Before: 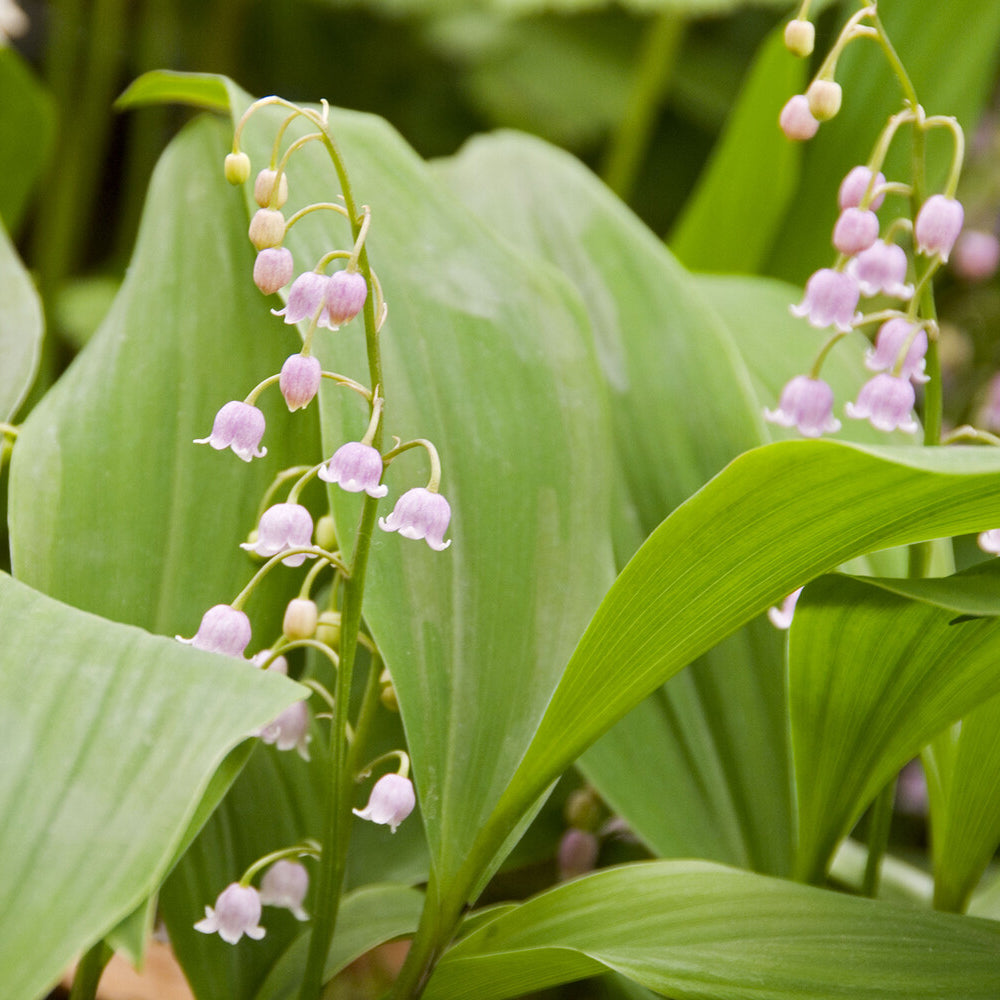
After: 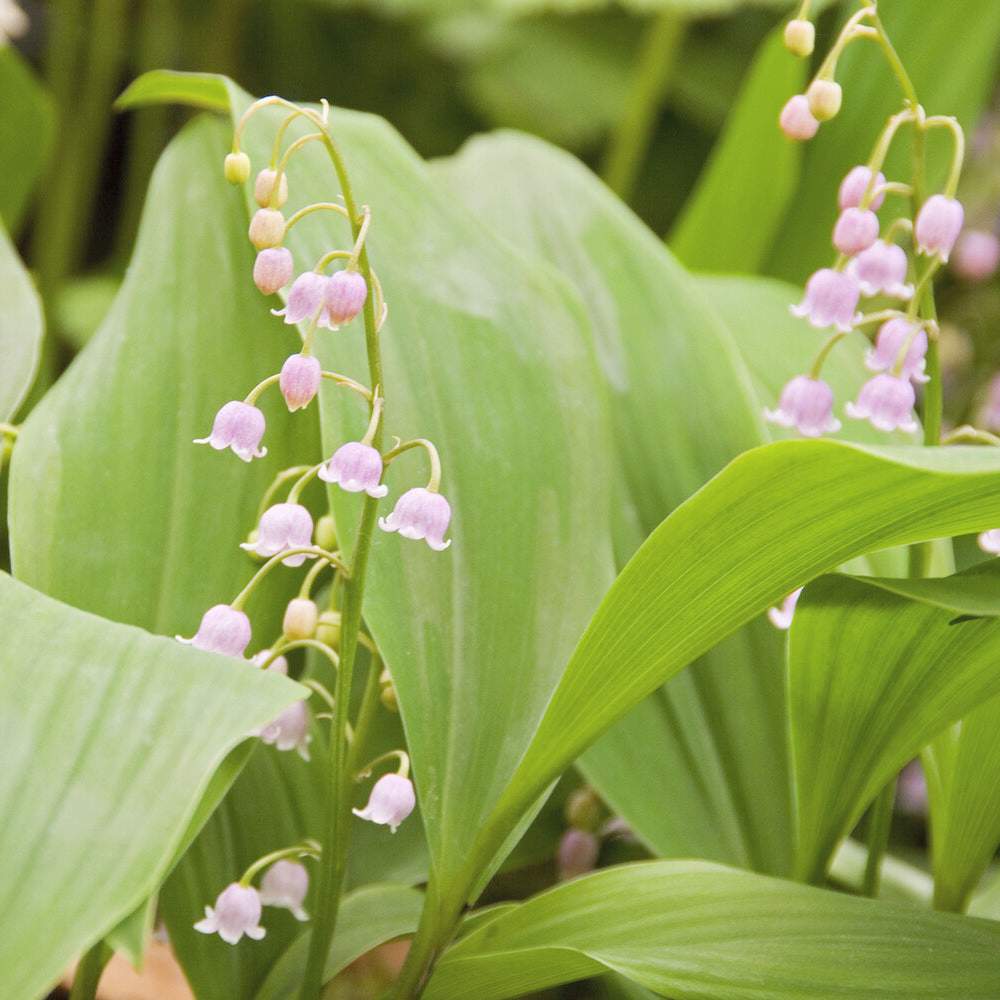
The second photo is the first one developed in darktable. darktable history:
contrast brightness saturation: brightness 0.13
exposure: exposure -0.04 EV, compensate highlight preservation false
